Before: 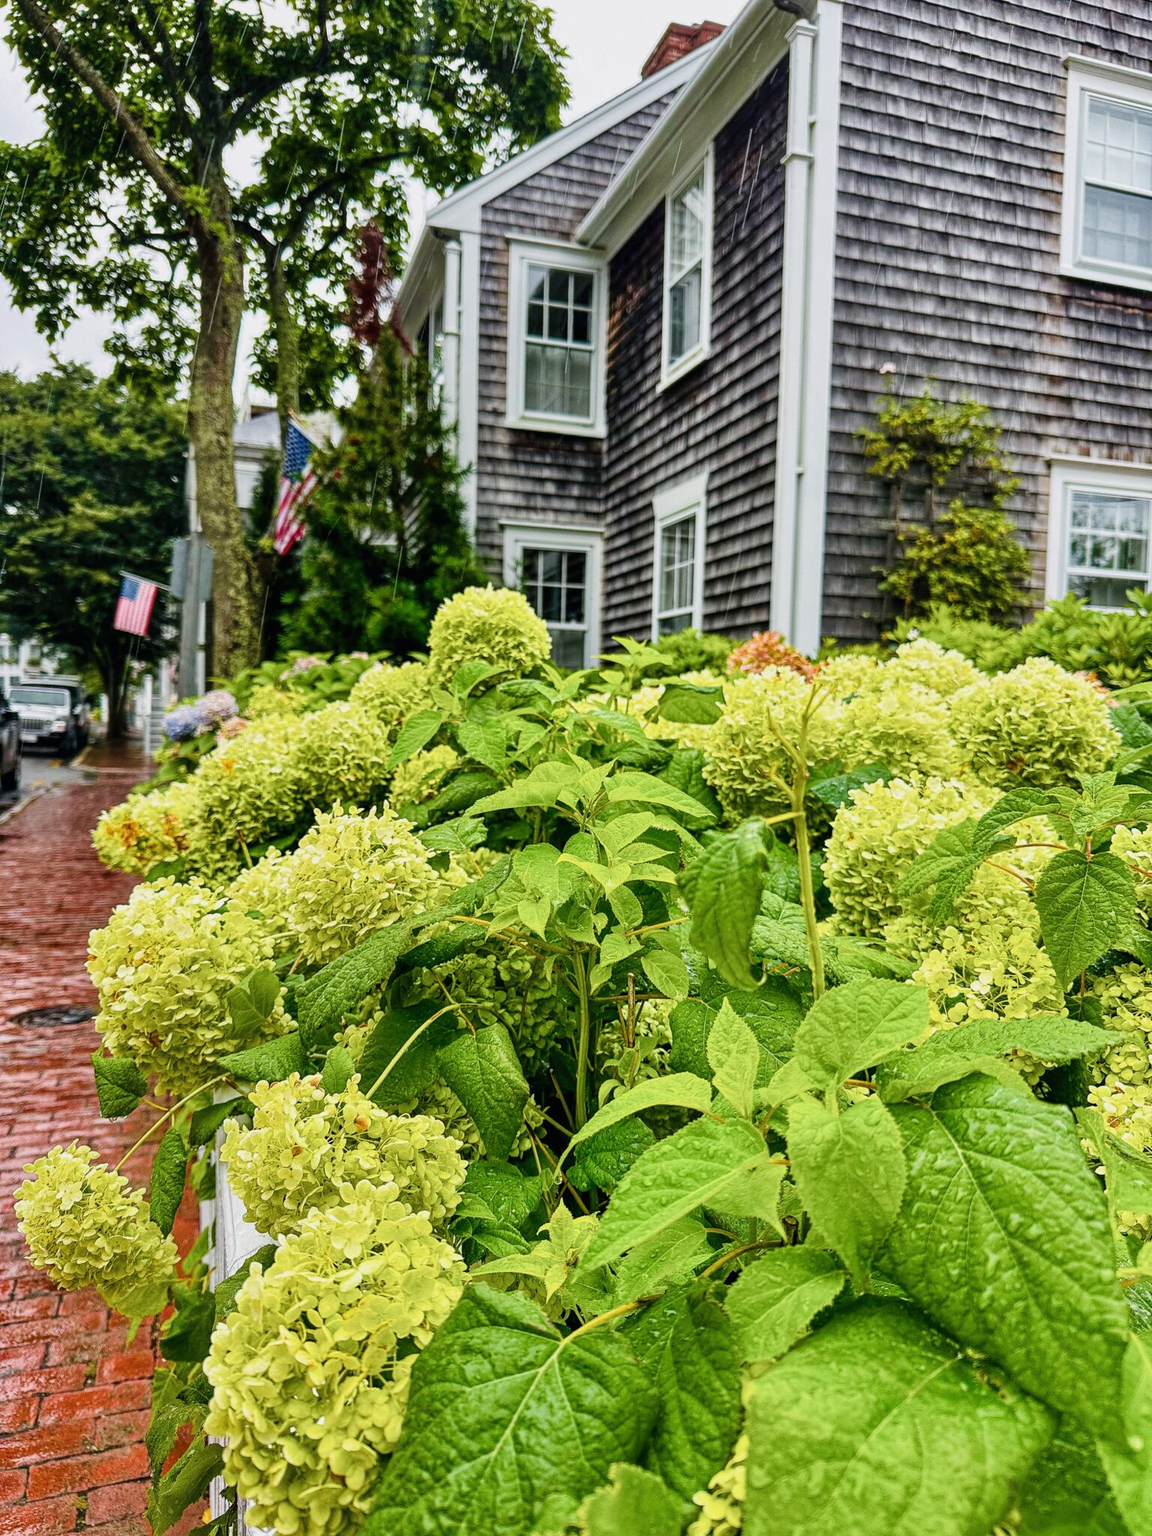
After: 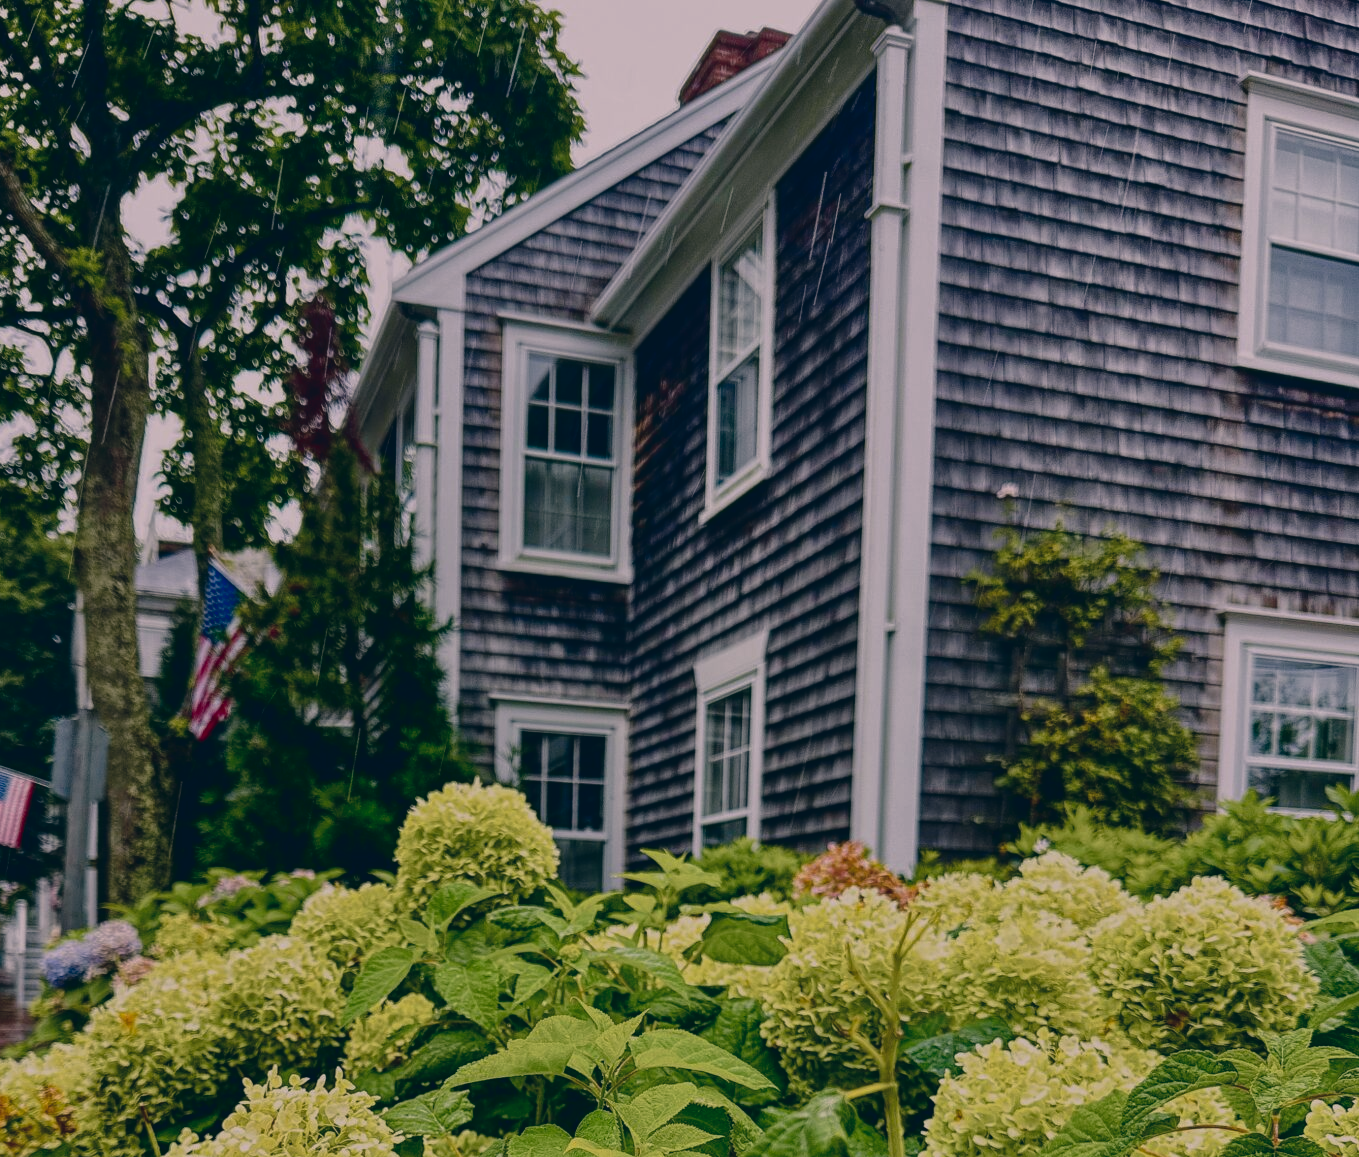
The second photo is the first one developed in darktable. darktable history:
tone equalizer: -8 EV -0.434 EV, -7 EV -0.428 EV, -6 EV -0.356 EV, -5 EV -0.193 EV, -3 EV 0.198 EV, -2 EV 0.336 EV, -1 EV 0.372 EV, +0 EV 0.436 EV, edges refinement/feathering 500, mask exposure compensation -1.57 EV, preserve details no
color correction: highlights a* 14.32, highlights b* 5.82, shadows a* -5.79, shadows b* -15.9, saturation 0.825
tone curve: curves: ch0 [(0, 0.052) (0.207, 0.35) (0.392, 0.592) (0.54, 0.803) (0.725, 0.922) (0.99, 0.974)], color space Lab, linked channels, preserve colors none
exposure: exposure -2.352 EV, compensate highlight preservation false
crop and rotate: left 11.515%, bottom 43.48%
